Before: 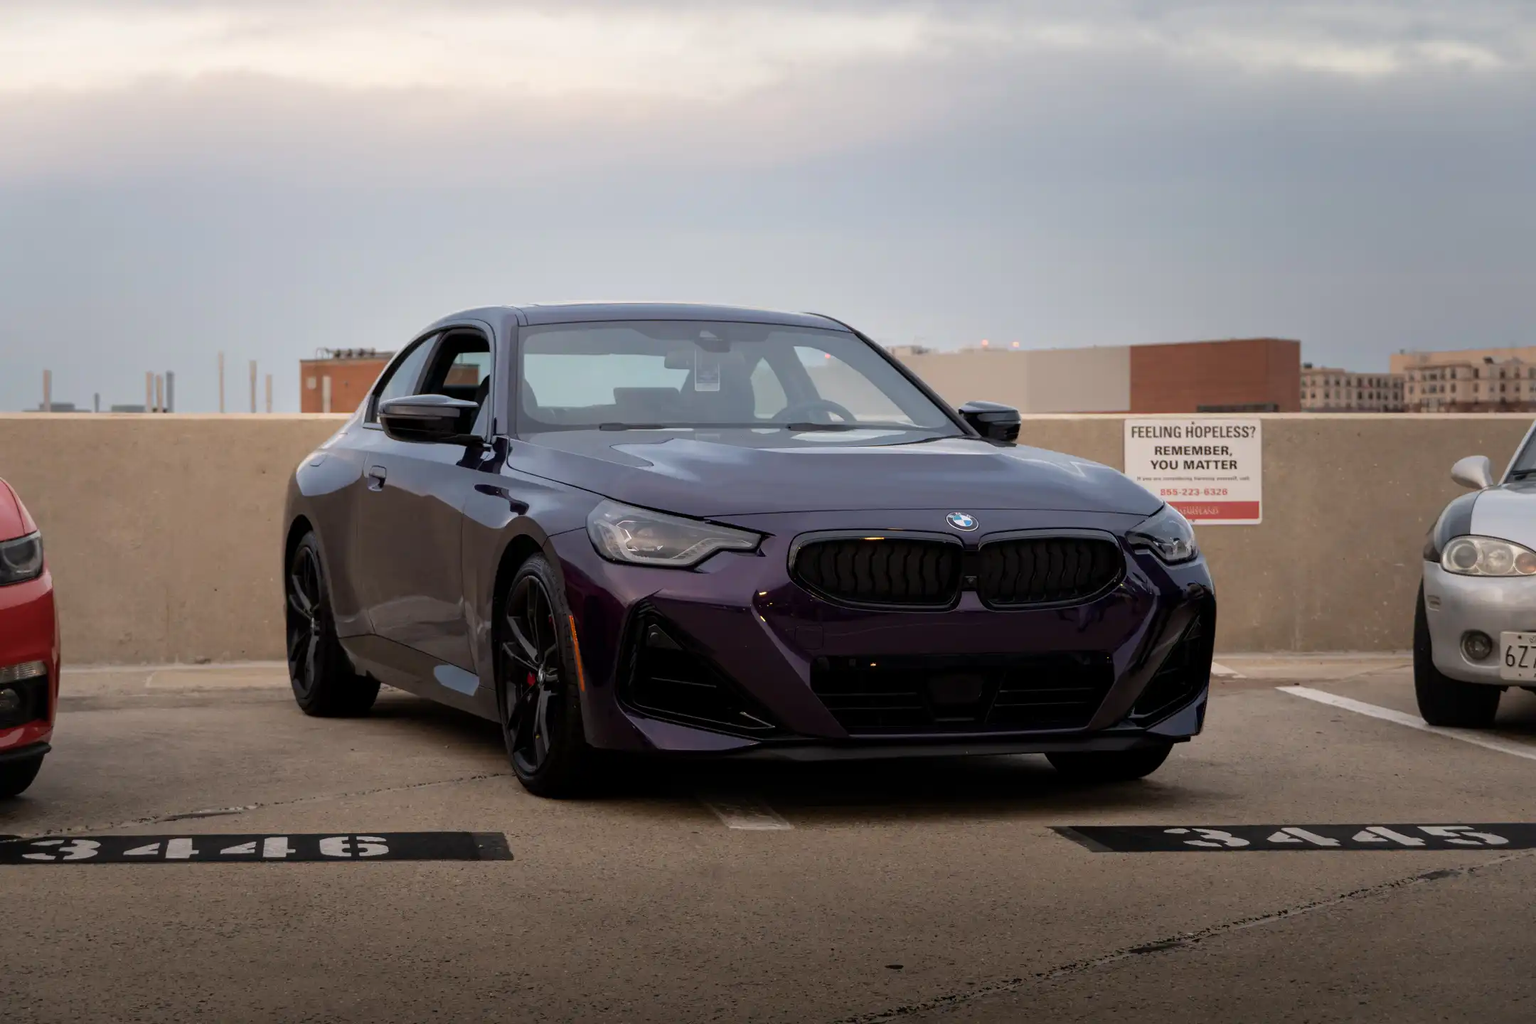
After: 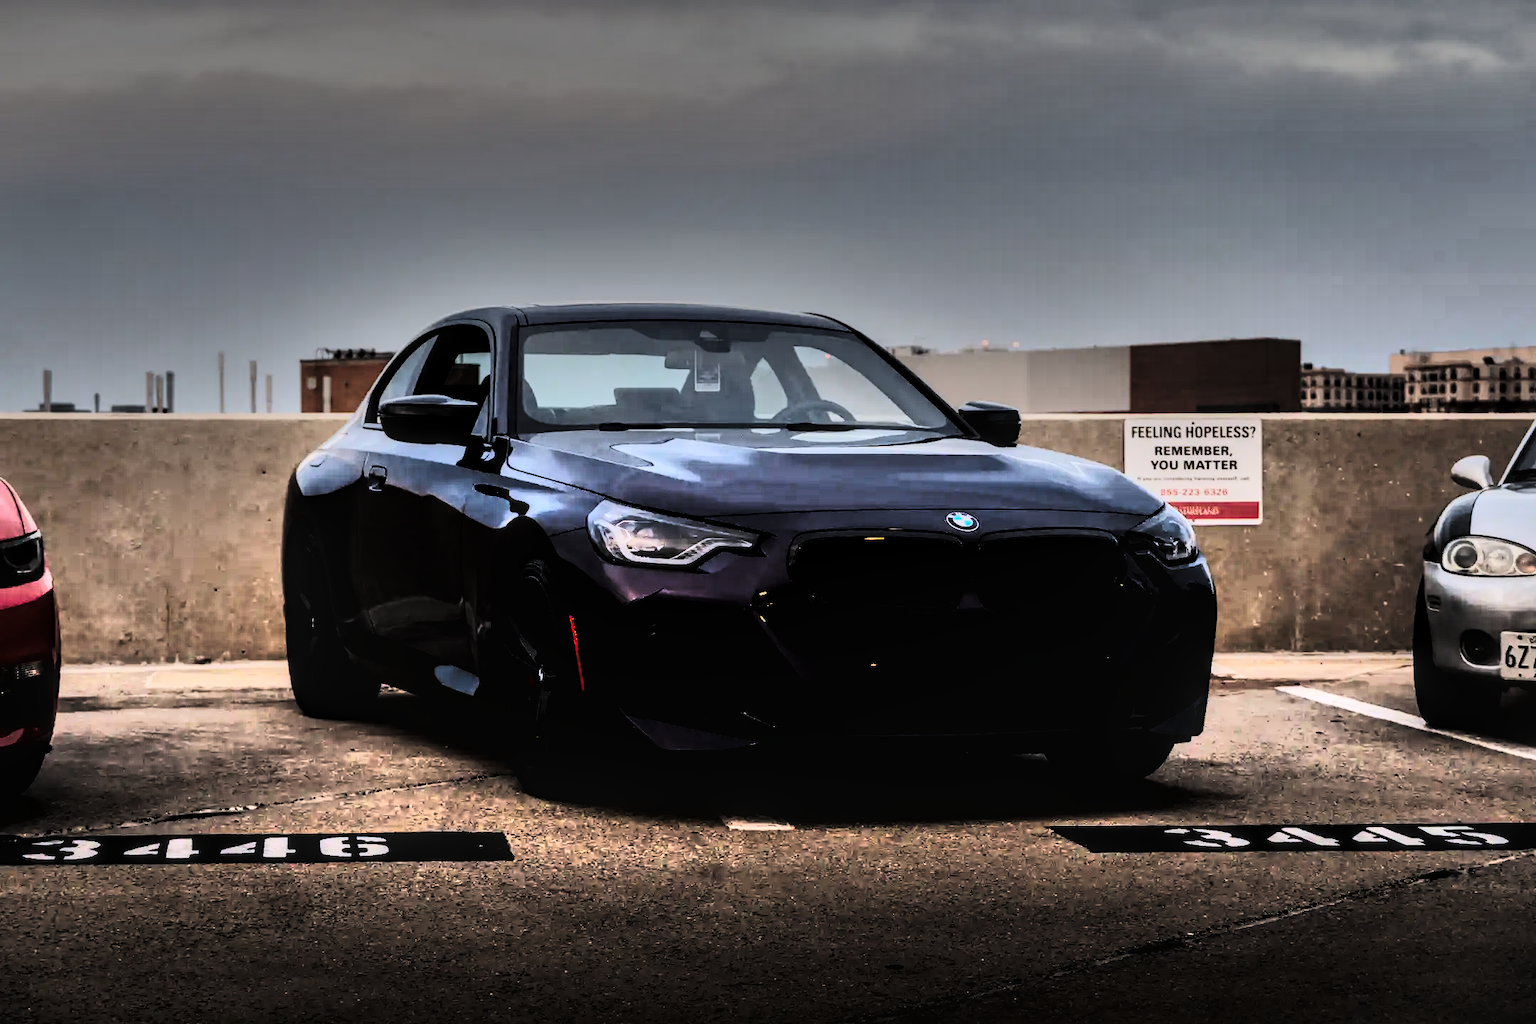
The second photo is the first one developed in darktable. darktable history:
exposure: exposure -2.396 EV, compensate highlight preservation false
color calibration: x 0.357, y 0.367, temperature 4741.15 K
filmic rgb: black relative exposure -5.06 EV, white relative exposure 3.95 EV, threshold 2.94 EV, hardness 2.88, contrast 1.301, enable highlight reconstruction true
local contrast: on, module defaults
shadows and highlights: radius 122.95, shadows 98.96, white point adjustment -2.99, highlights -98.45, highlights color adjustment 74.03%, soften with gaussian
